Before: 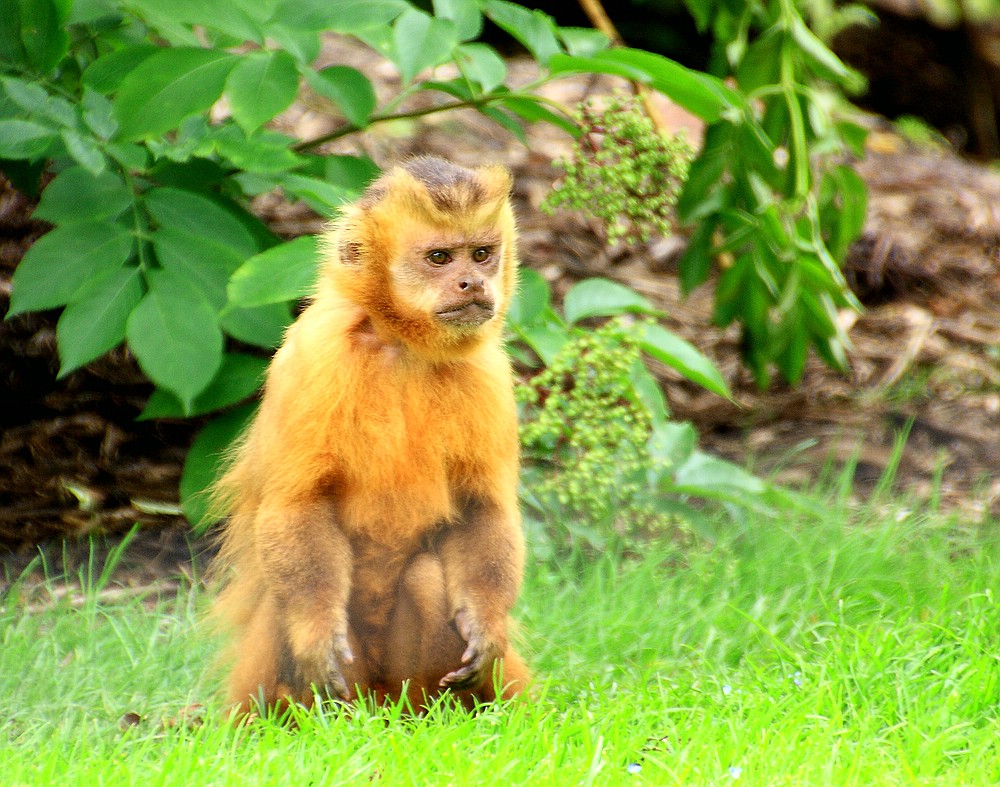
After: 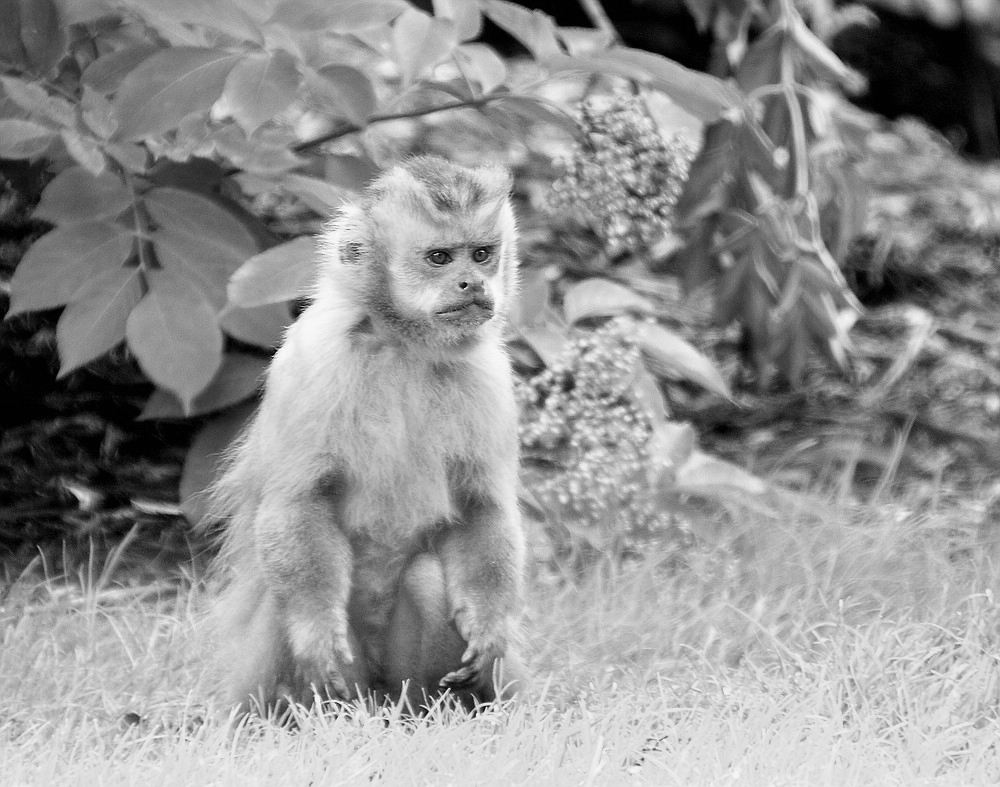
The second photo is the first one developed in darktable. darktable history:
monochrome: on, module defaults
white balance: red 0.978, blue 0.999
